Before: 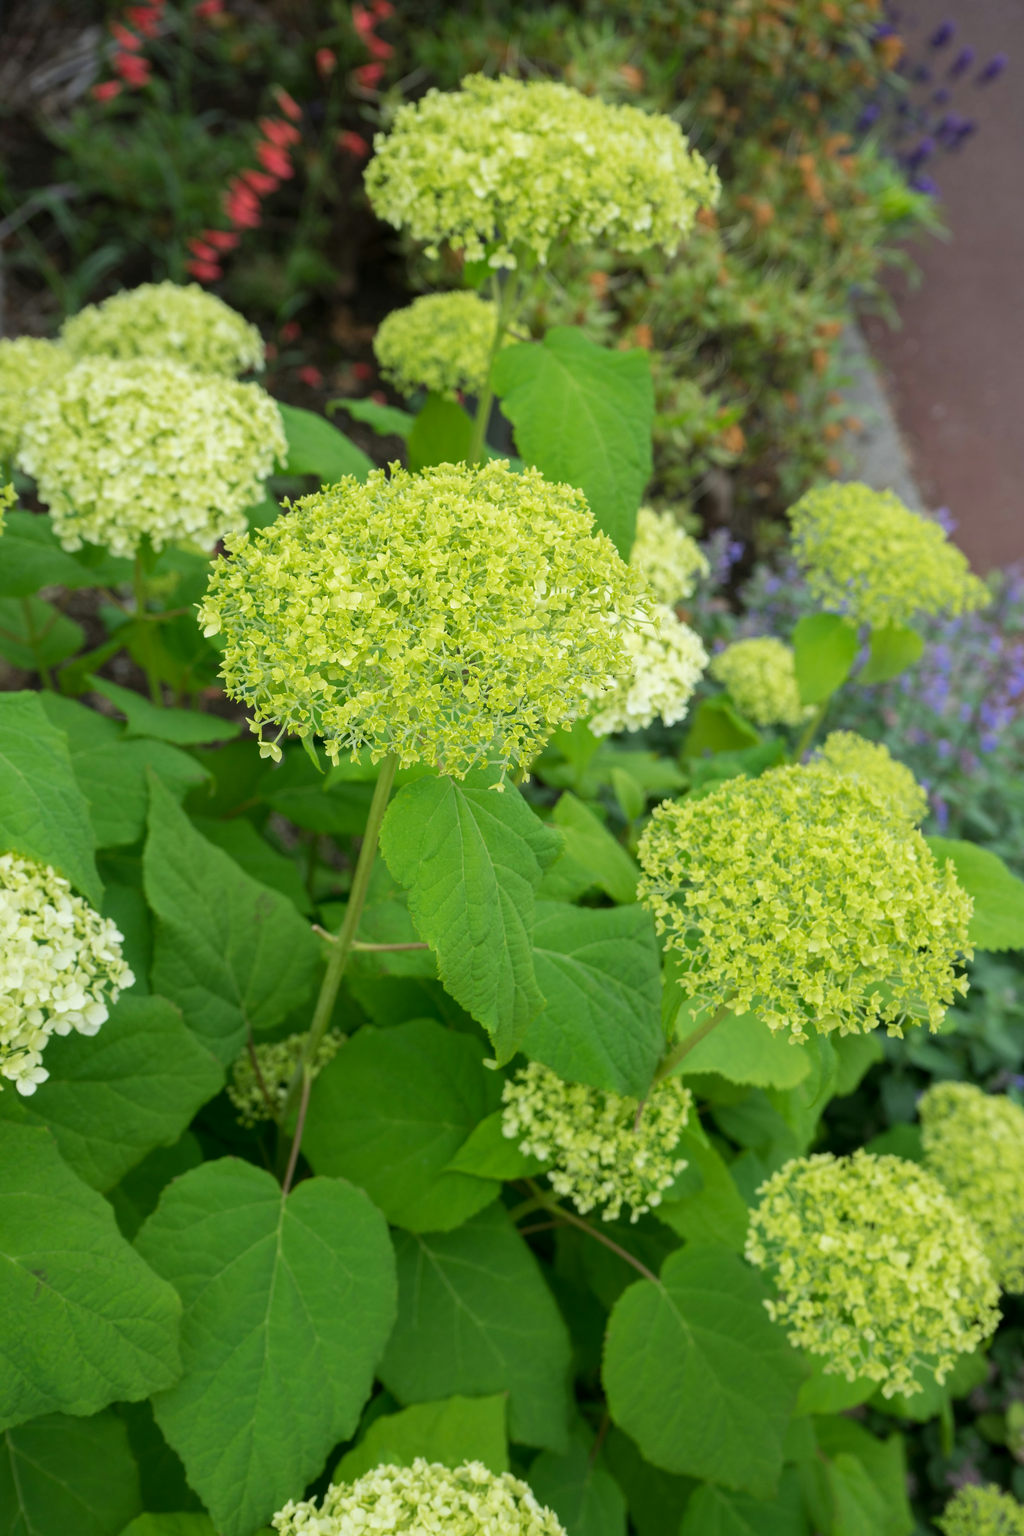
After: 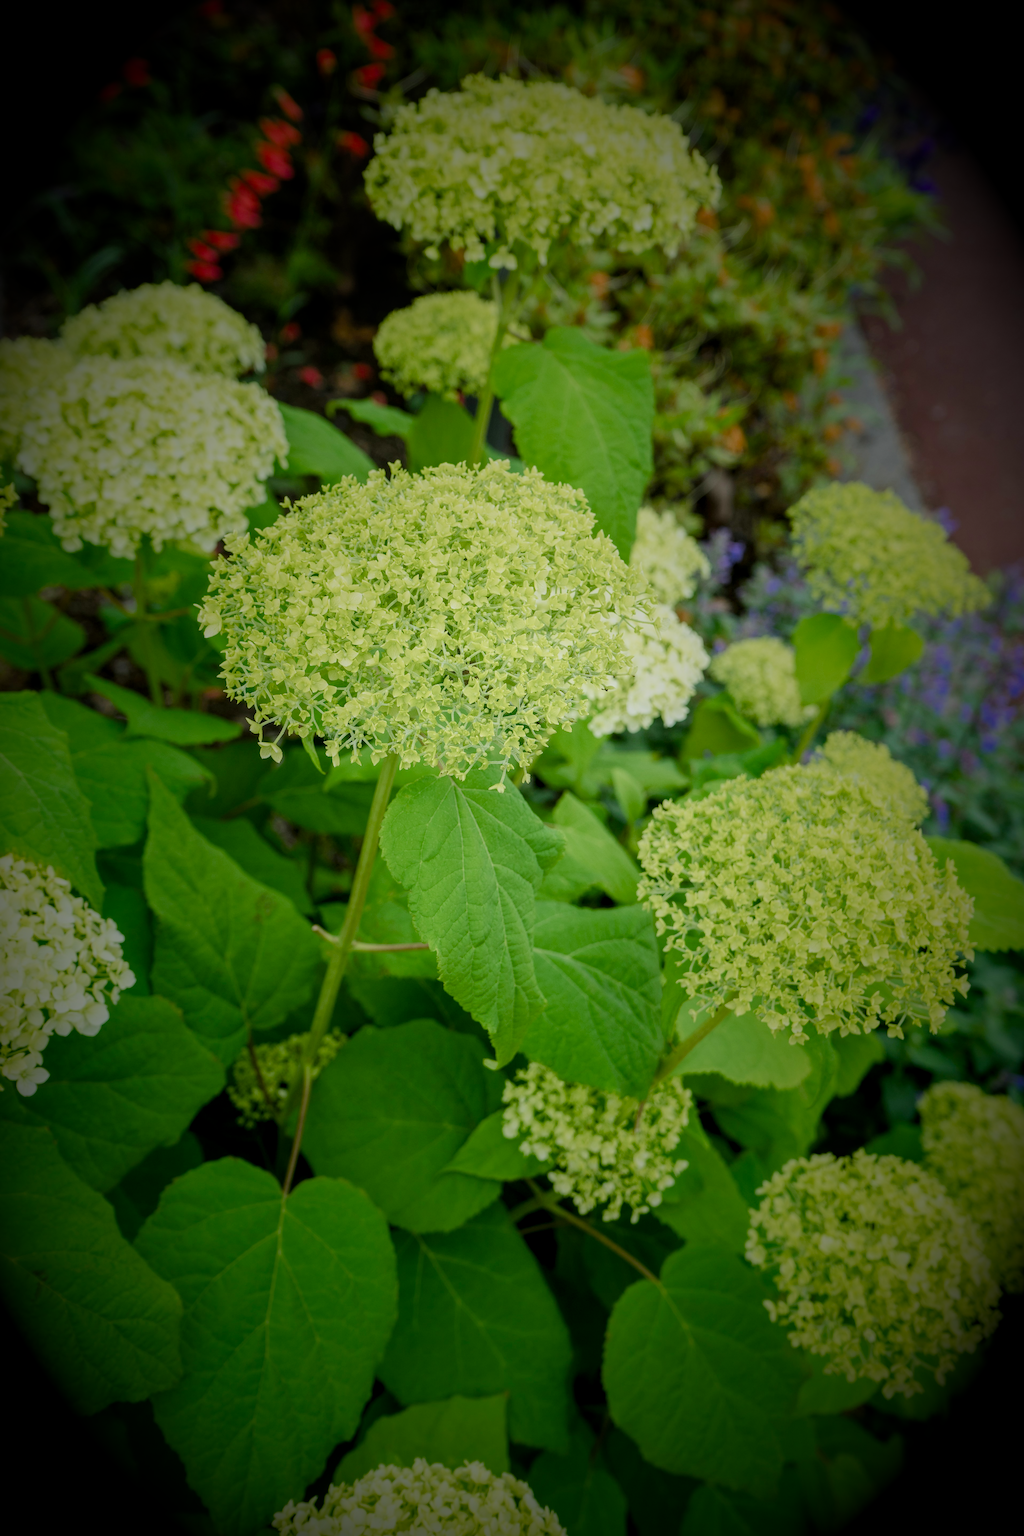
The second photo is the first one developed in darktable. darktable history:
local contrast: on, module defaults
color balance rgb: perceptual saturation grading › global saturation 20%, perceptual saturation grading › highlights -50%, perceptual saturation grading › shadows 30%
filmic rgb: black relative exposure -7.65 EV, white relative exposure 4.56 EV, hardness 3.61, color science v6 (2022)
tone equalizer: on, module defaults
vignetting: fall-off start 15.9%, fall-off radius 100%, brightness -1, saturation 0.5, width/height ratio 0.719
